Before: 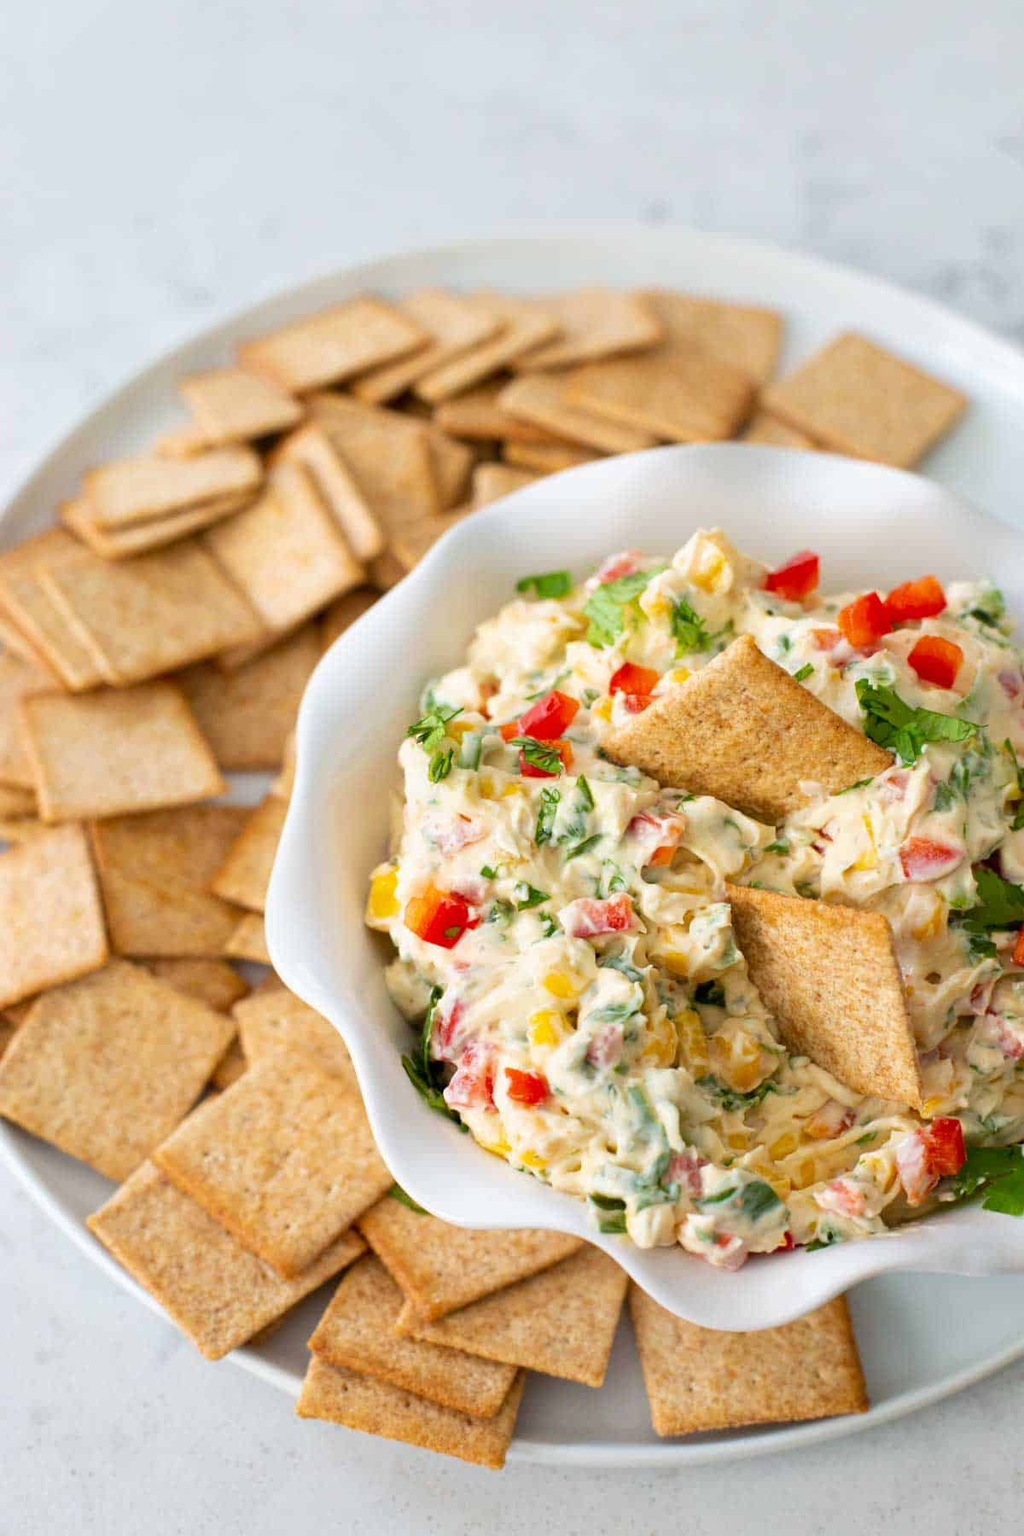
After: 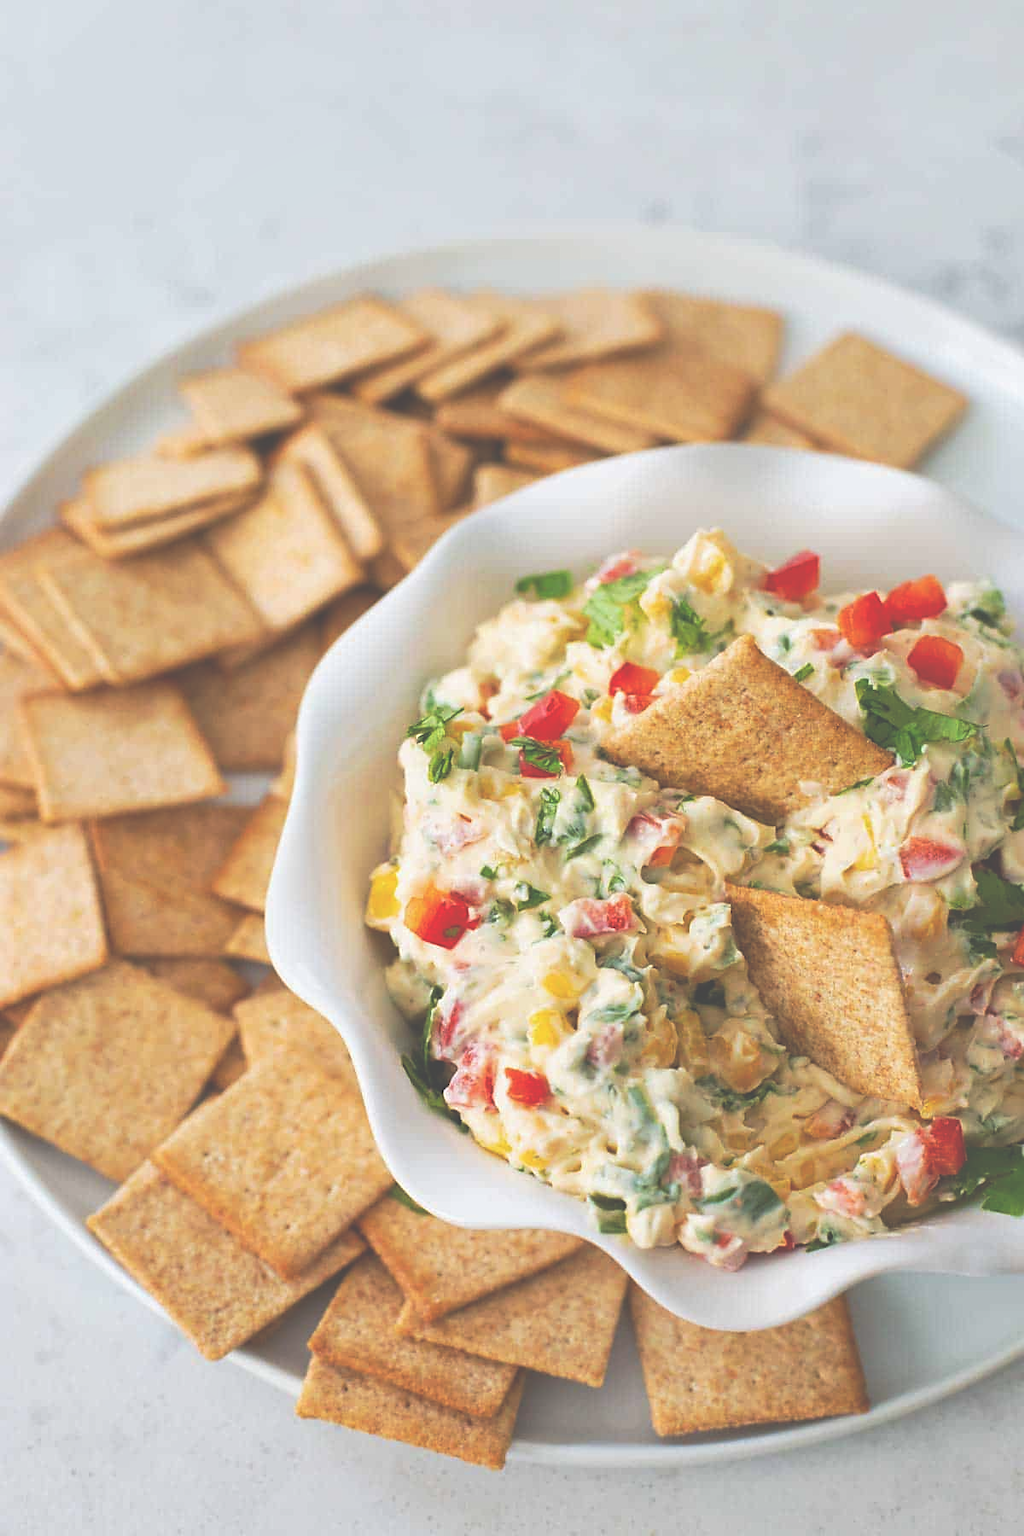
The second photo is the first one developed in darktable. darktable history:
tone curve: curves: ch0 [(0, 0) (0.15, 0.17) (0.452, 0.437) (0.611, 0.588) (0.751, 0.749) (1, 1)]; ch1 [(0, 0) (0.325, 0.327) (0.412, 0.45) (0.453, 0.484) (0.5, 0.499) (0.541, 0.55) (0.617, 0.612) (0.695, 0.697) (1, 1)]; ch2 [(0, 0) (0.386, 0.397) (0.452, 0.459) (0.505, 0.498) (0.524, 0.547) (0.574, 0.566) (0.633, 0.641) (1, 1)], preserve colors none
sharpen: radius 1.895, amount 0.395, threshold 1.718
exposure: black level correction -0.062, exposure -0.05 EV, compensate highlight preservation false
shadows and highlights: radius 125.37, shadows 21.1, highlights -21.96, low approximation 0.01
